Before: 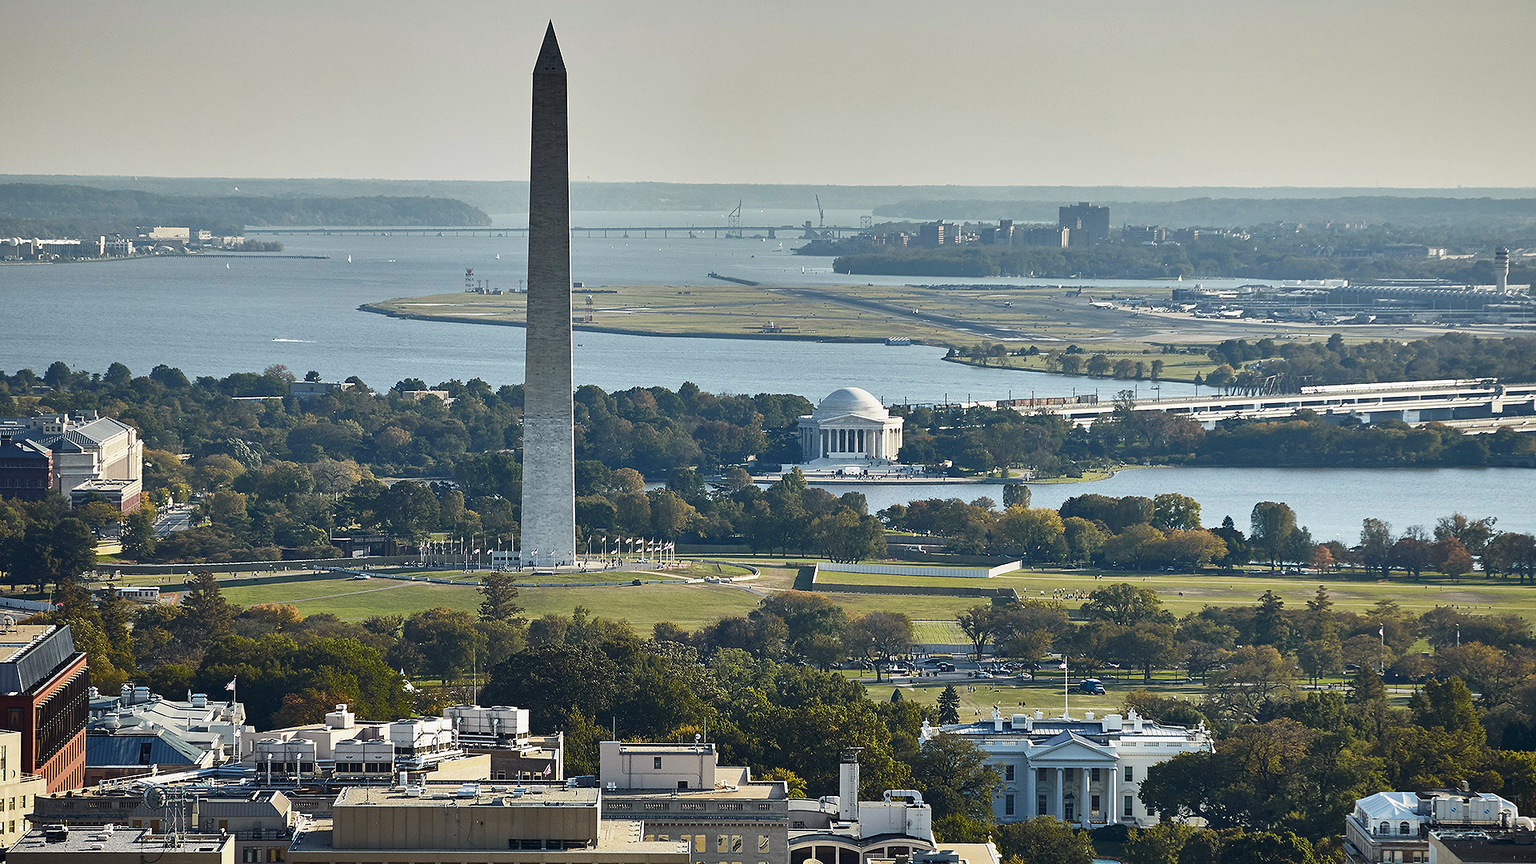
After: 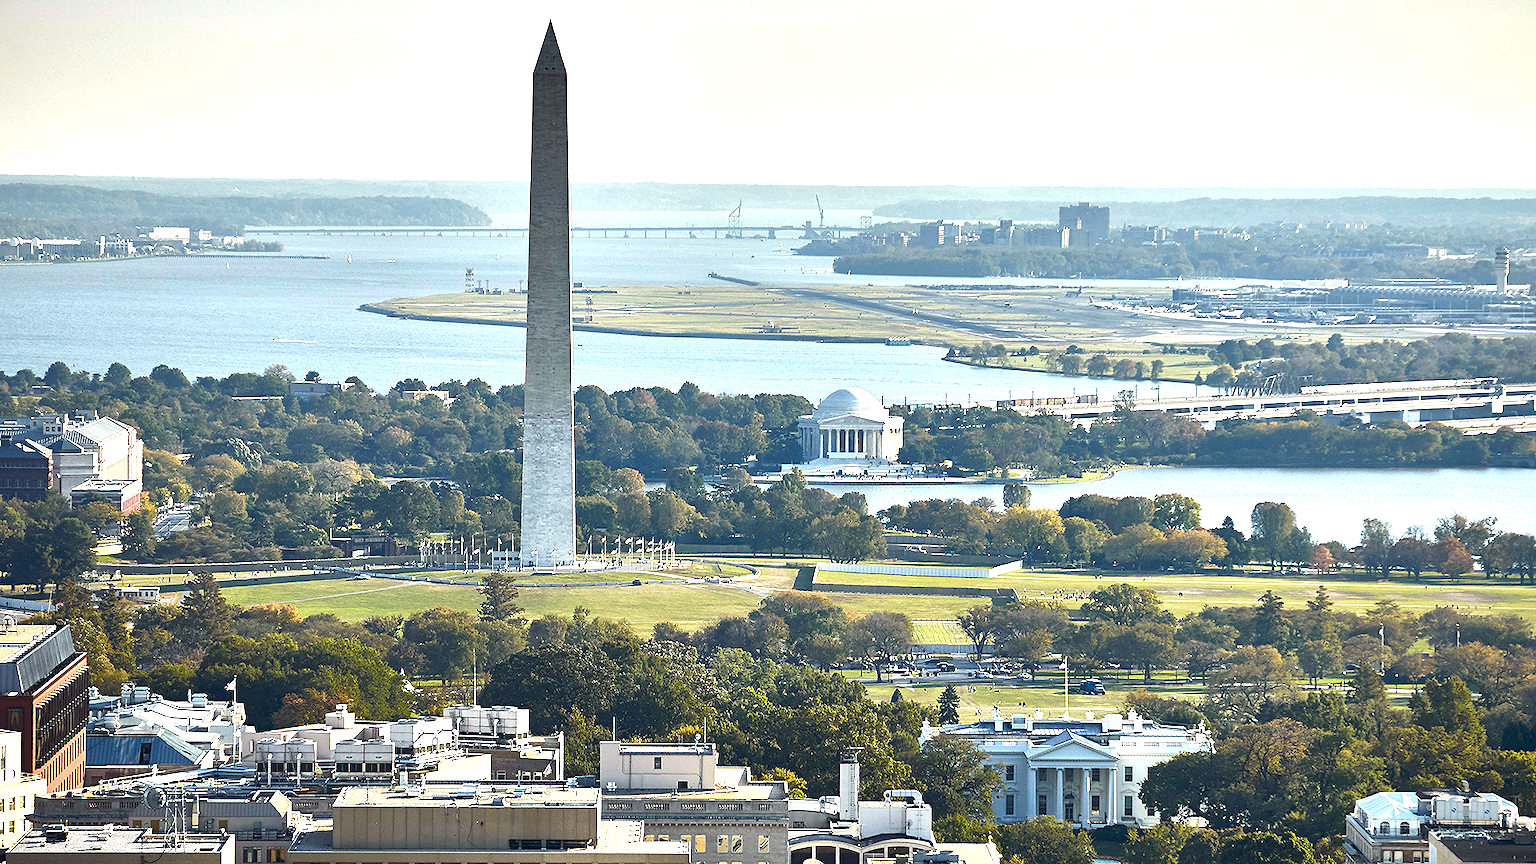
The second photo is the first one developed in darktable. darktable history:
local contrast: mode bilateral grid, contrast 10, coarseness 25, detail 115%, midtone range 0.2
exposure: black level correction 0.001, exposure 1.119 EV, compensate highlight preservation false
